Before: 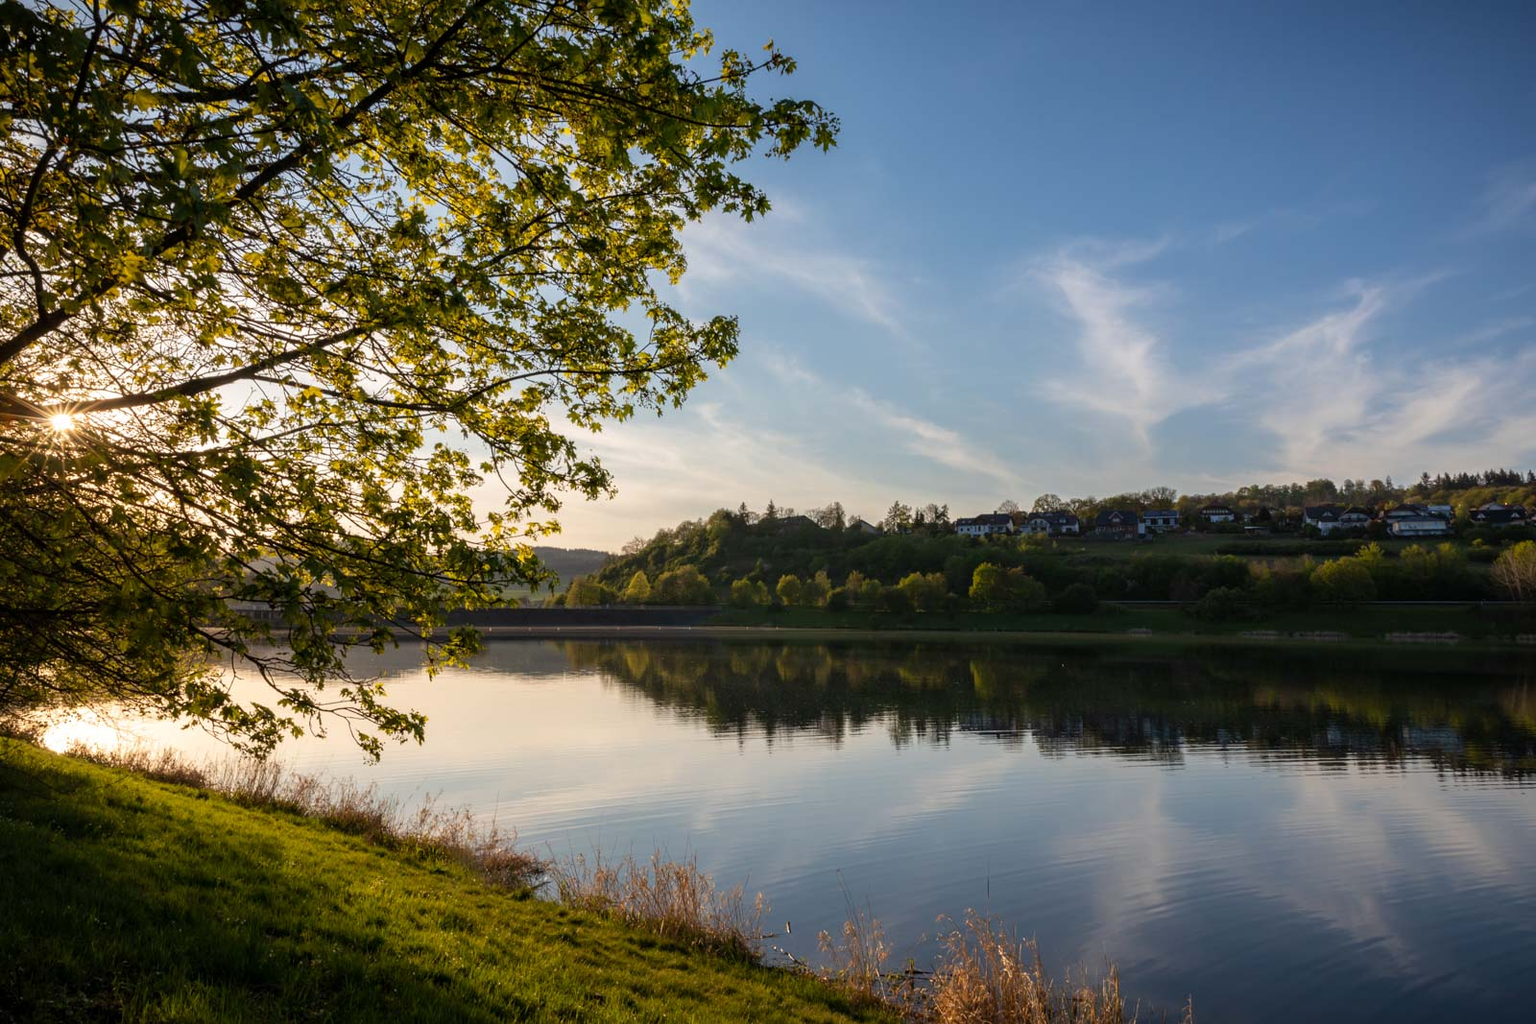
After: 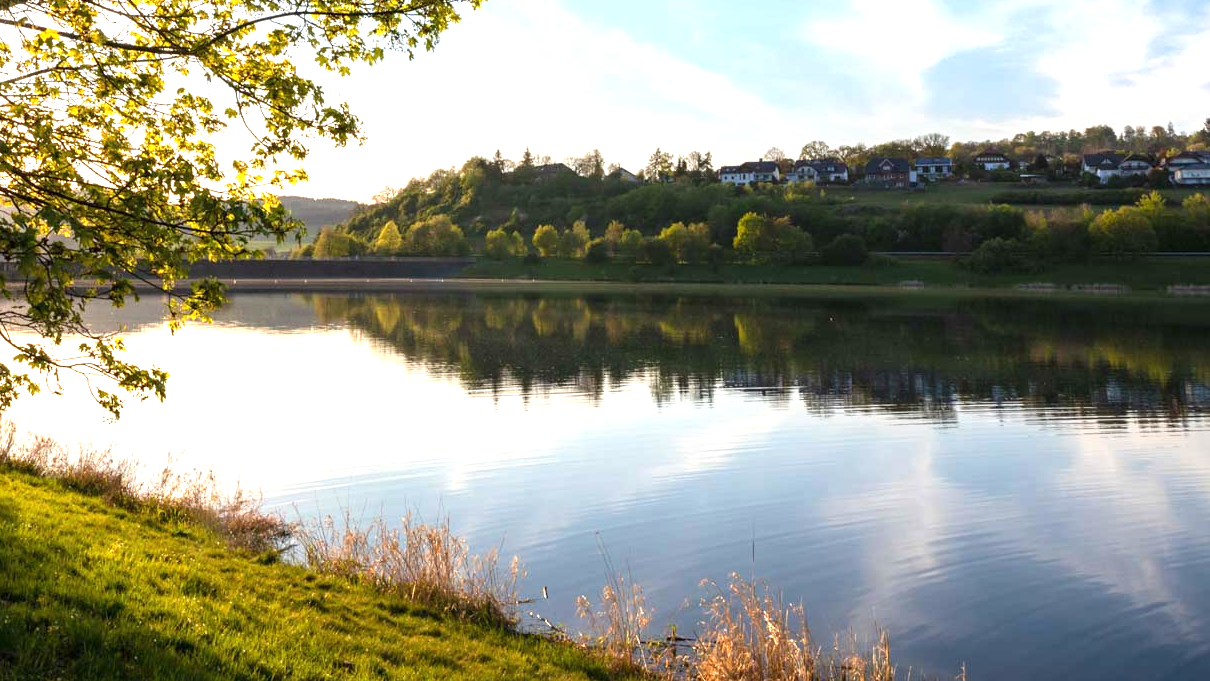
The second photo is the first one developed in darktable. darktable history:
crop and rotate: left 17.299%, top 35.115%, right 7.015%, bottom 1.024%
exposure: black level correction 0, exposure 1.35 EV, compensate exposure bias true, compensate highlight preservation false
